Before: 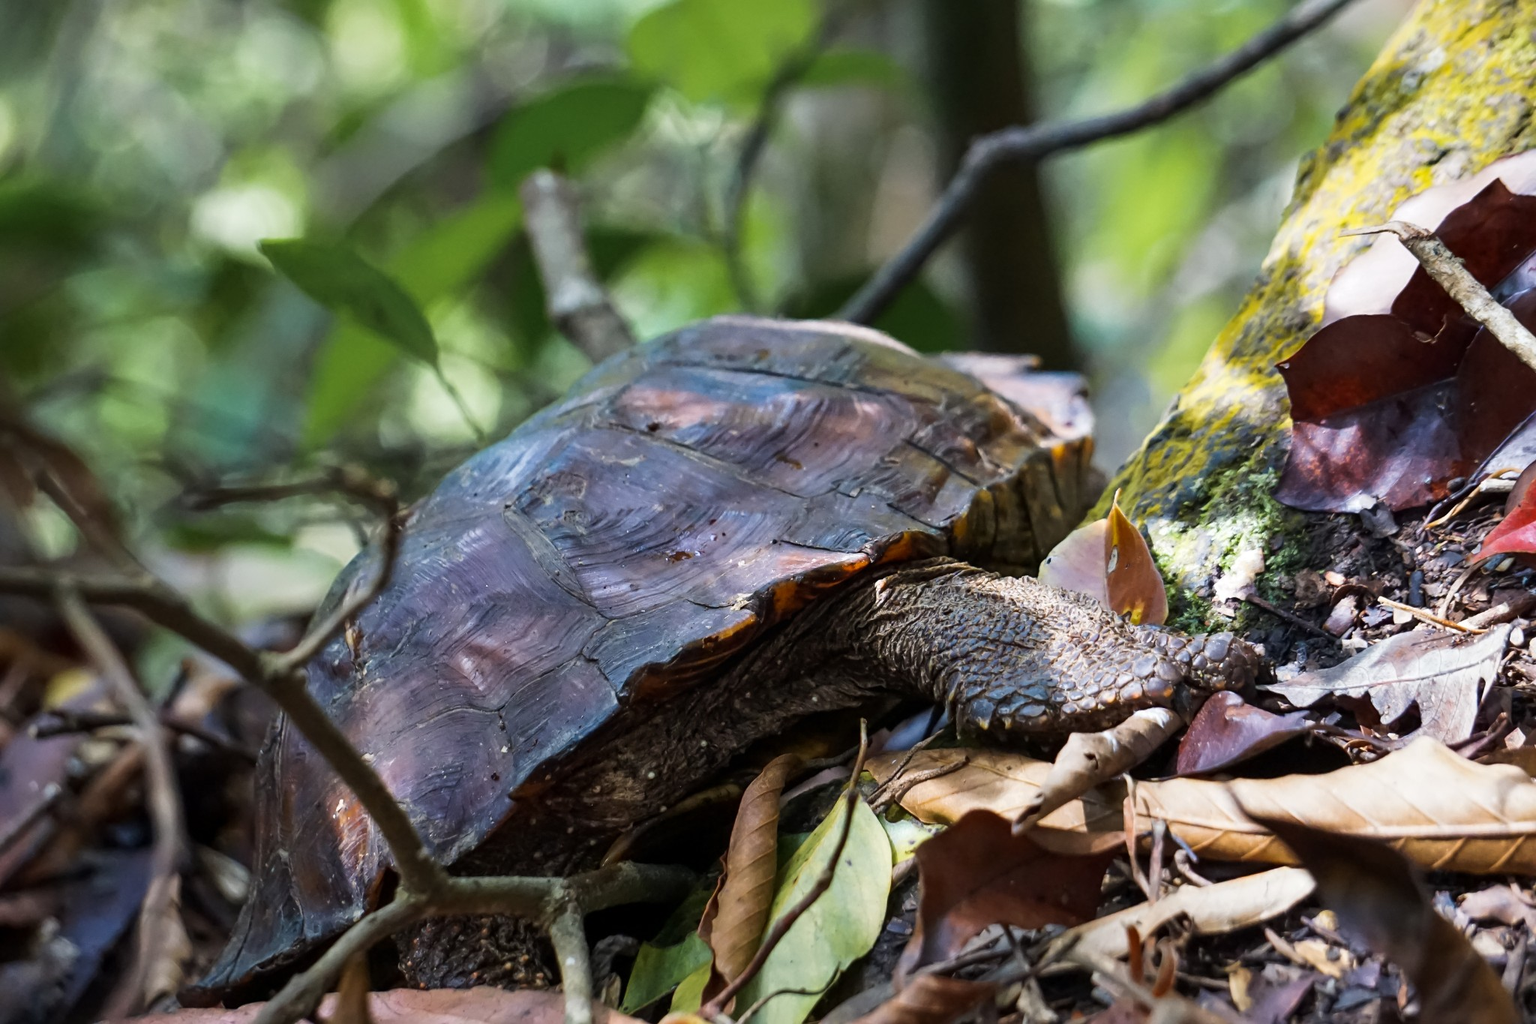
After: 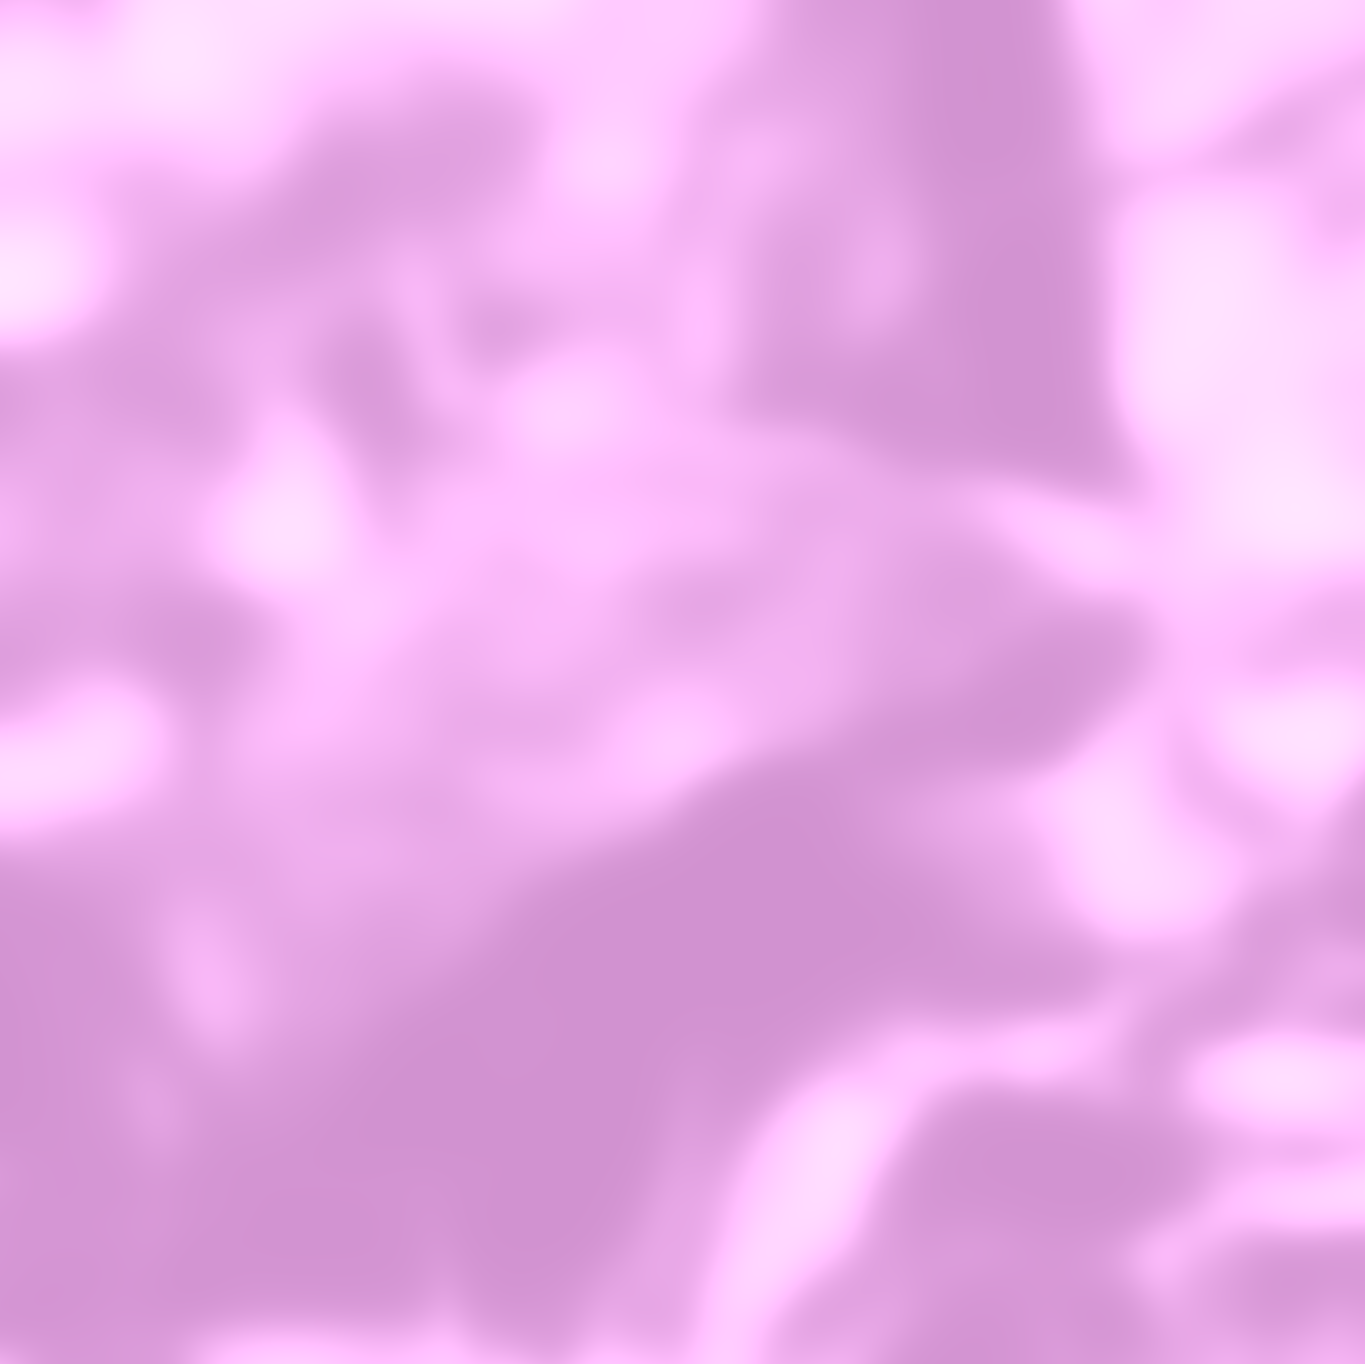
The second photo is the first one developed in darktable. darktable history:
bloom: size 13.65%, threshold 98.39%, strength 4.82%
global tonemap: drago (0.7, 100)
color correction: highlights a* 0.162, highlights b* 29.53, shadows a* -0.162, shadows b* 21.09
crop and rotate: left 15.546%, right 17.787%
lowpass: radius 31.92, contrast 1.72, brightness -0.98, saturation 0.94
colorize: hue 331.2°, saturation 75%, source mix 30.28%, lightness 70.52%, version 1
